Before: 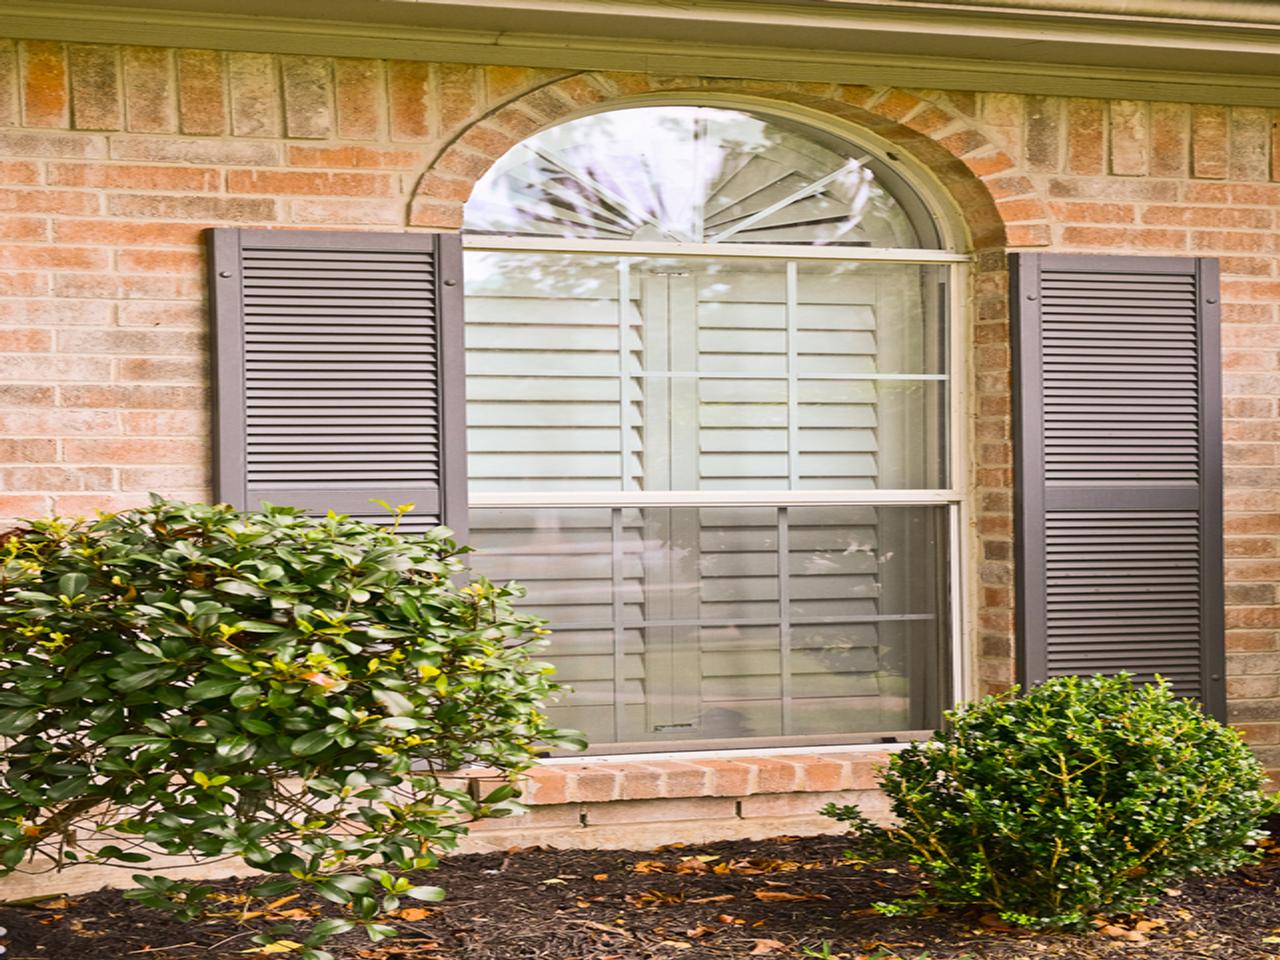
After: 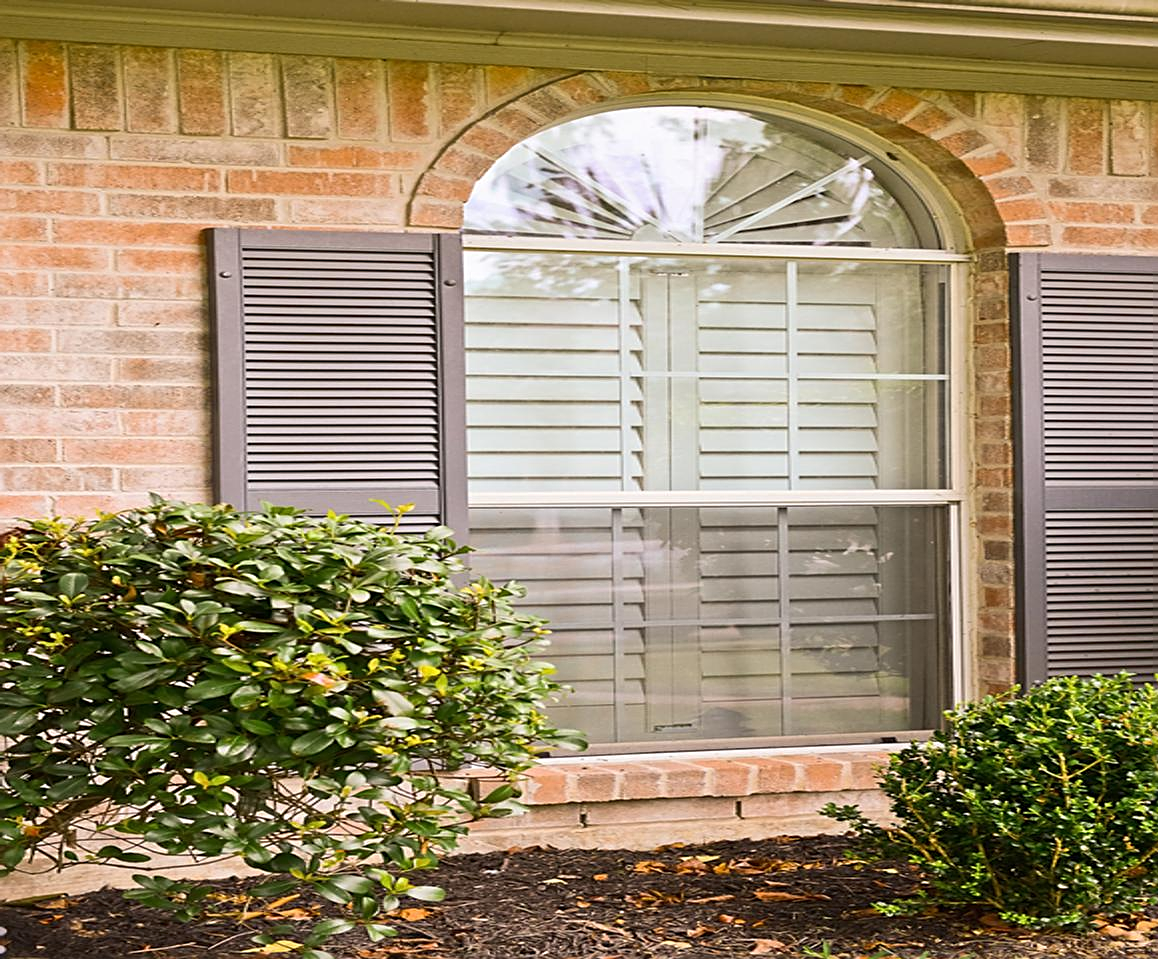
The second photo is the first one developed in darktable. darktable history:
crop: right 9.509%, bottom 0.031%
sharpen: on, module defaults
